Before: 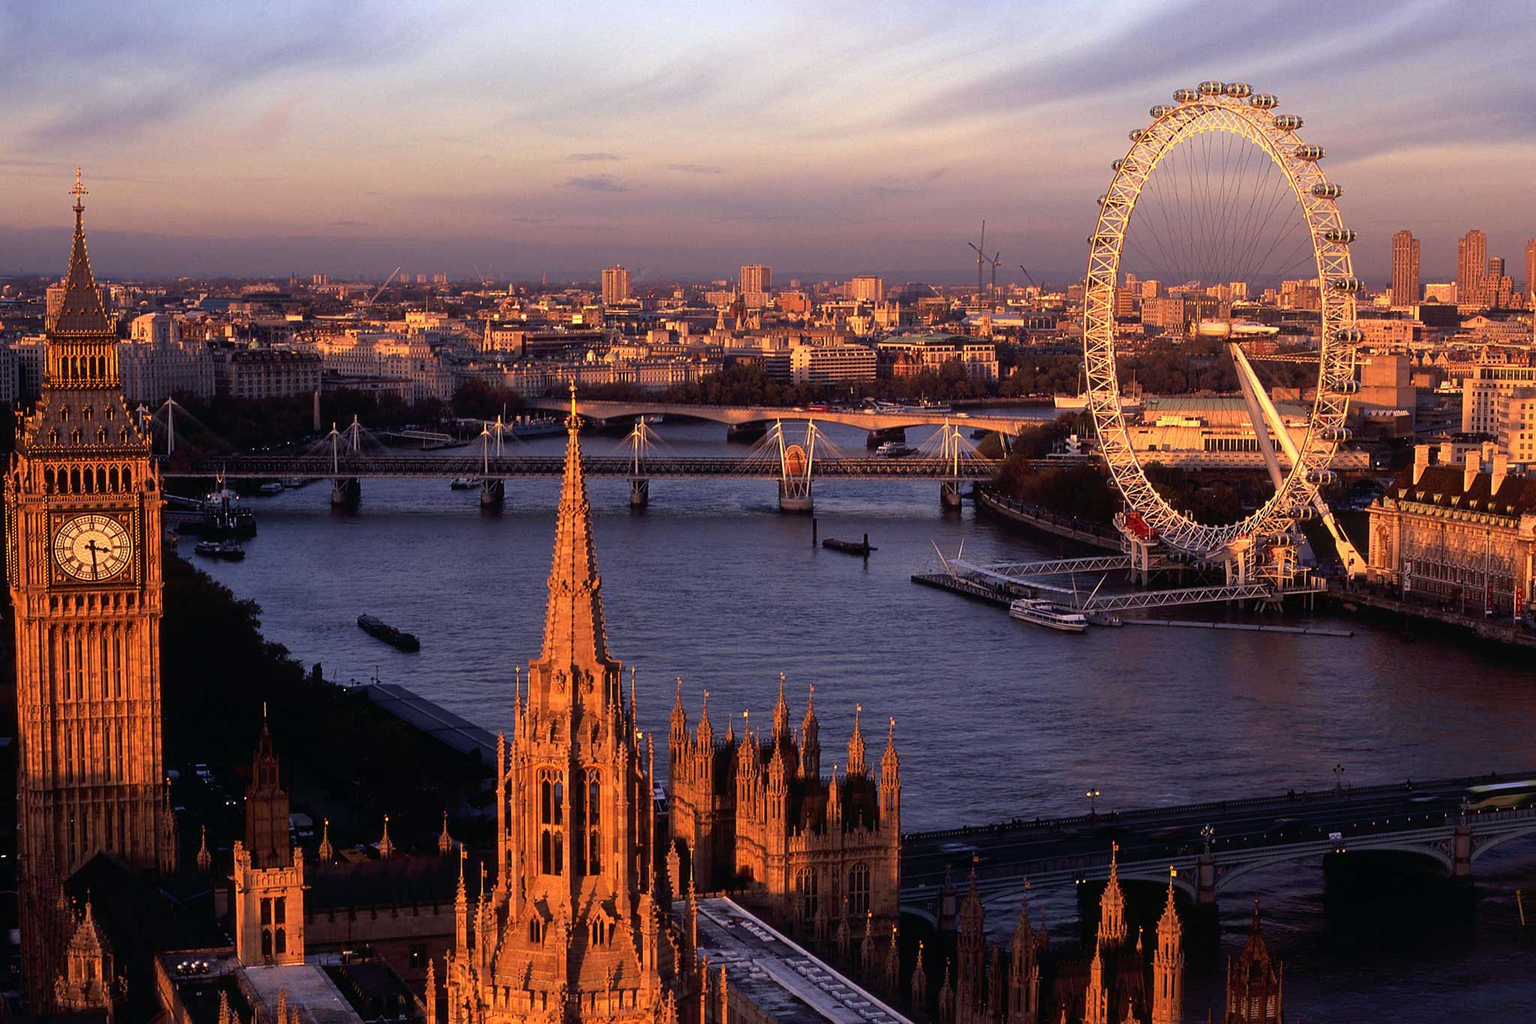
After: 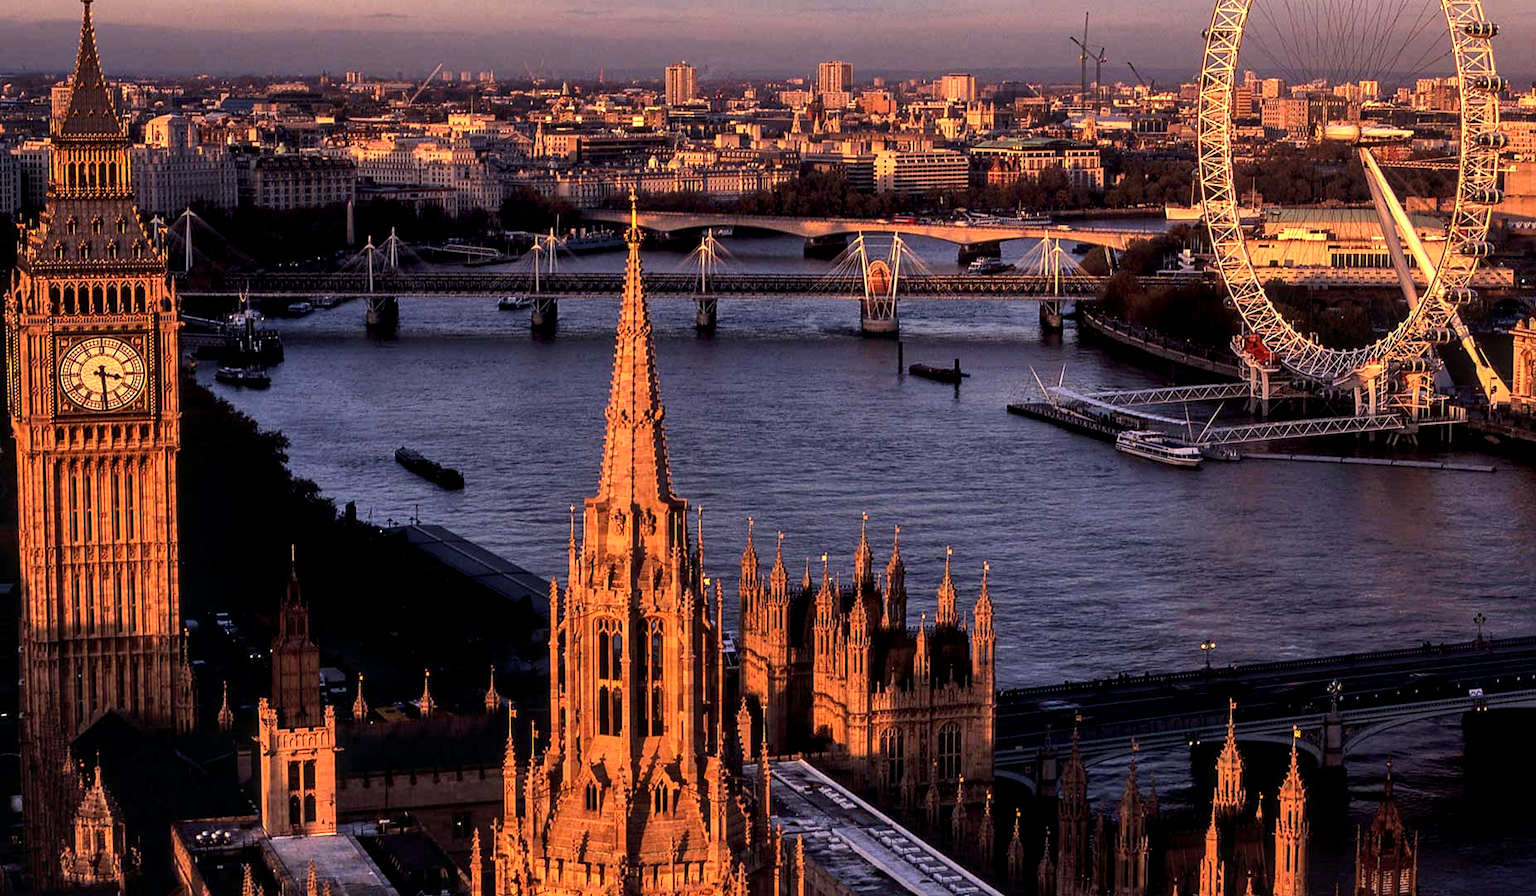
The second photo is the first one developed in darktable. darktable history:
shadows and highlights: shadows 32.33, highlights -32.46, highlights color adjustment 41.86%, soften with gaussian
tone equalizer: -8 EV -0.426 EV, -7 EV -0.354 EV, -6 EV -0.295 EV, -5 EV -0.234 EV, -3 EV 0.206 EV, -2 EV 0.363 EV, -1 EV 0.385 EV, +0 EV 0.399 EV, edges refinement/feathering 500, mask exposure compensation -1.57 EV, preserve details no
local contrast: highlights 33%, detail 134%
crop: top 20.489%, right 9.473%, bottom 0.257%
